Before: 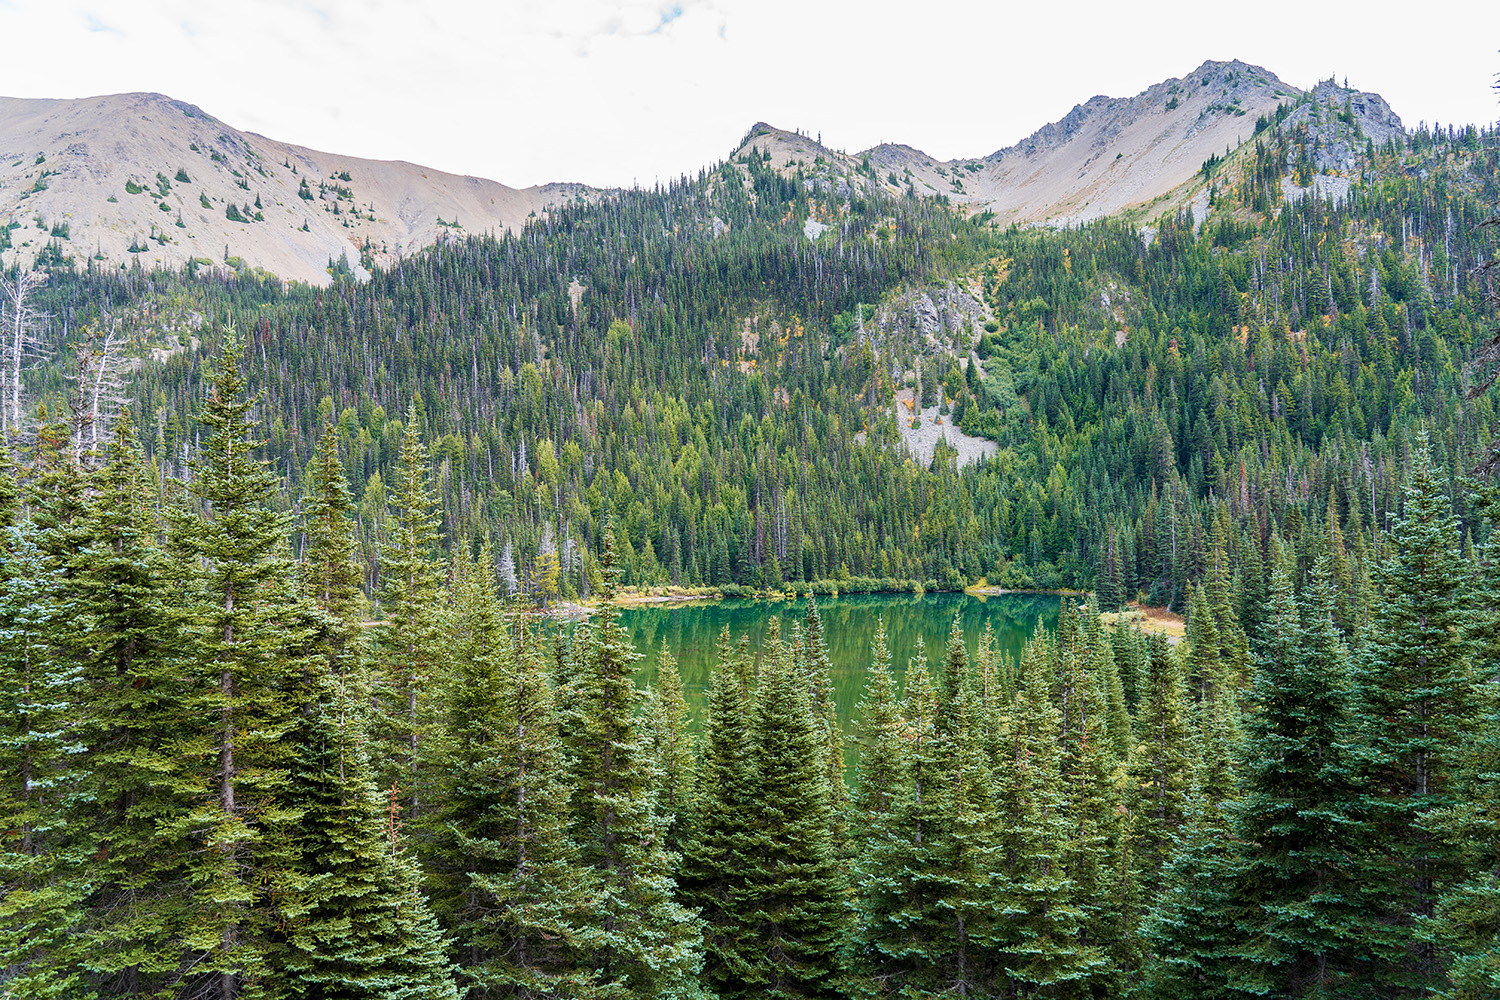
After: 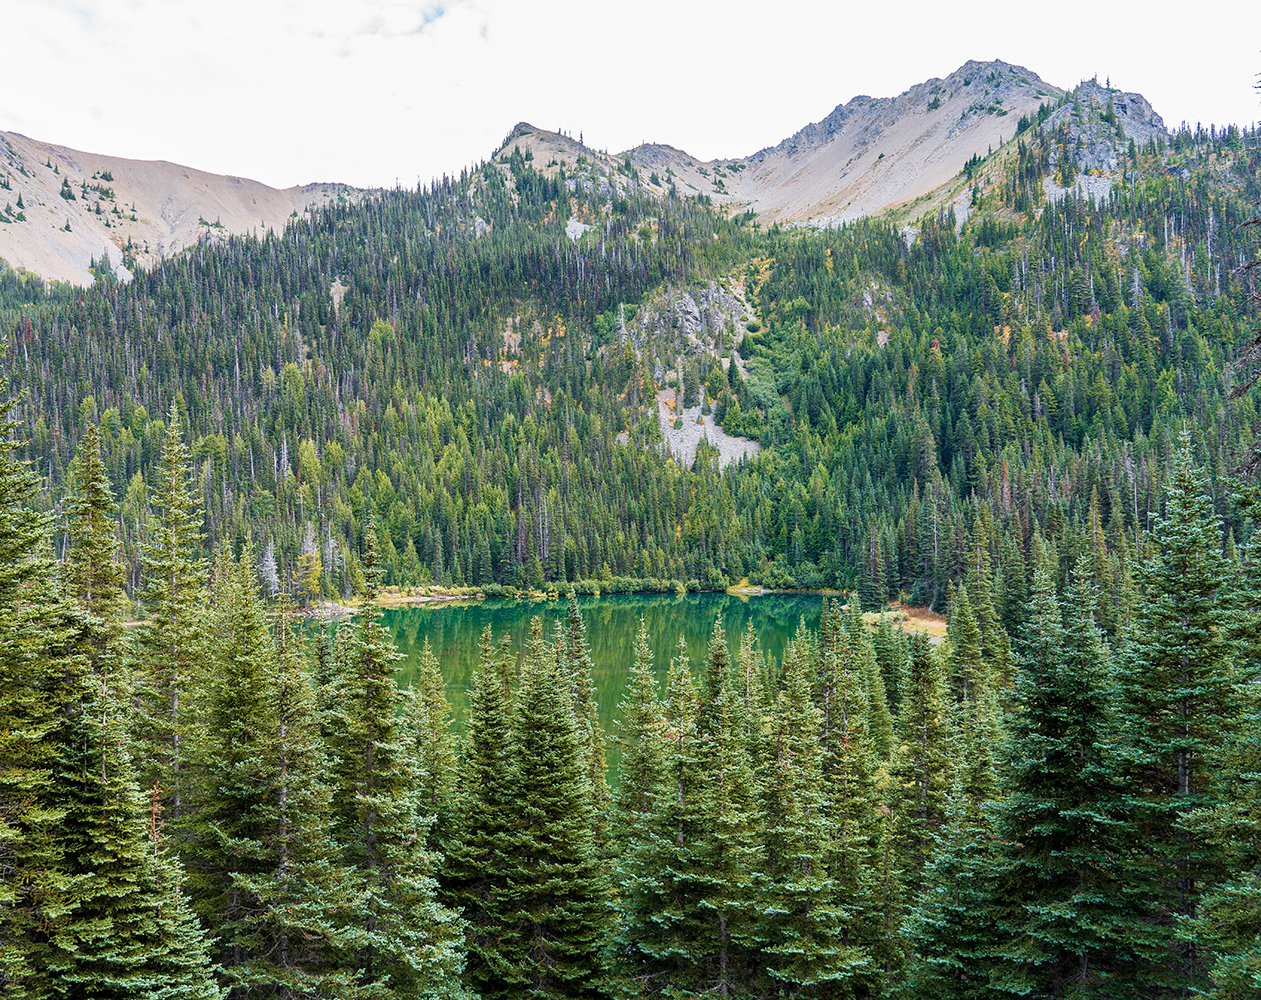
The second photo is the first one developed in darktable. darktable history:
crop: left 15.892%
